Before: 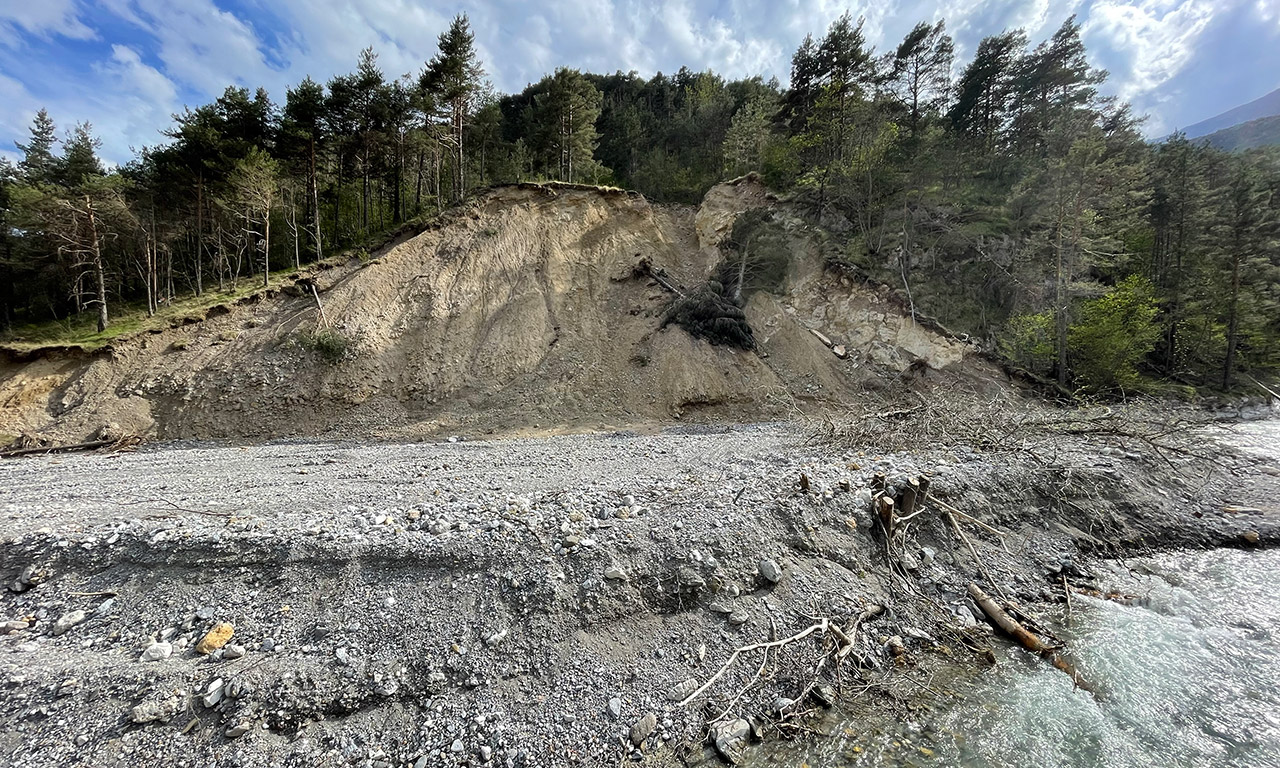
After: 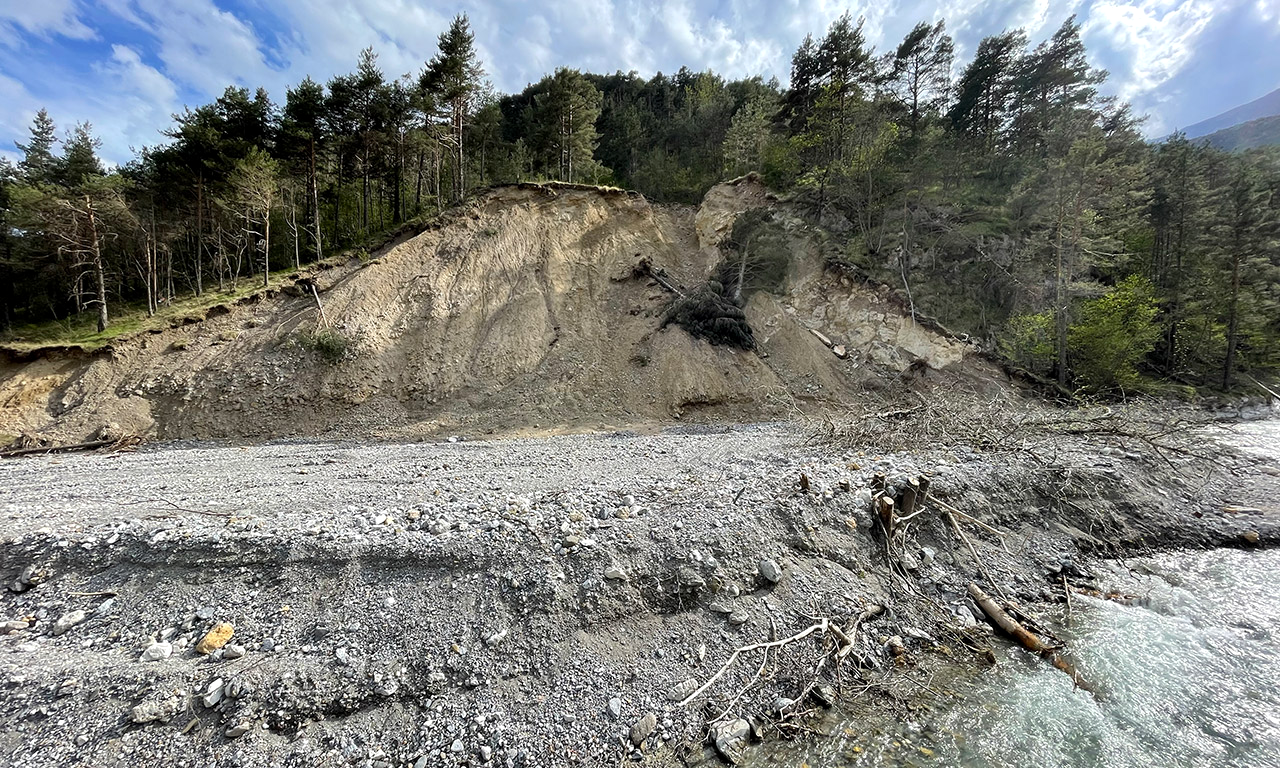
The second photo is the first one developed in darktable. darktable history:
exposure: black level correction 0.001, exposure 0.141 EV, compensate highlight preservation false
